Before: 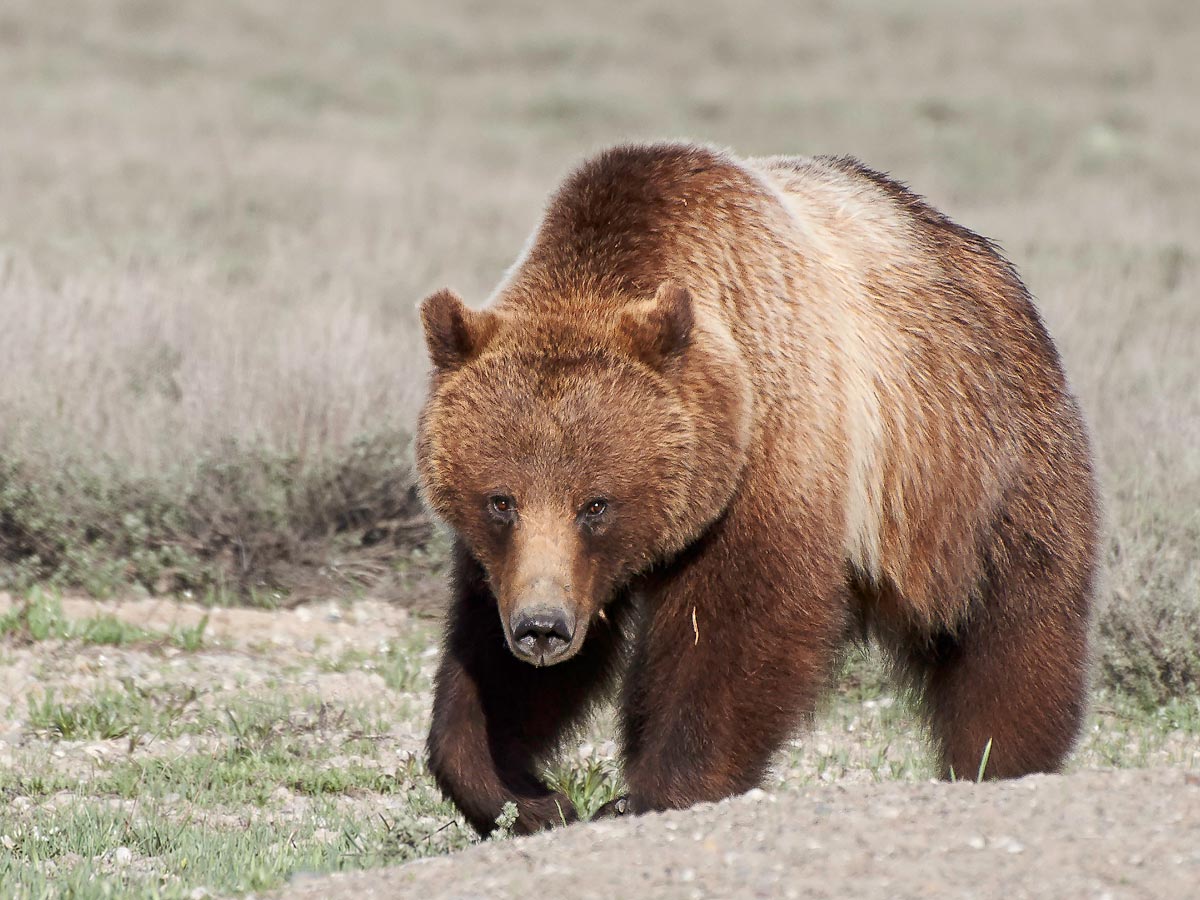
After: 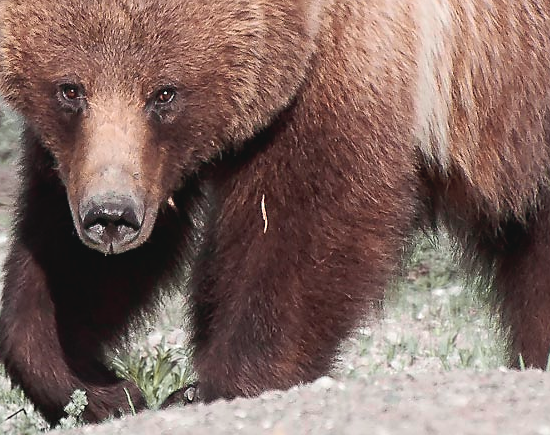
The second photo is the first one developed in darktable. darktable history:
crop: left 35.976%, top 45.819%, right 18.162%, bottom 5.807%
tone curve: curves: ch0 [(0, 0.046) (0.04, 0.074) (0.831, 0.861) (1, 1)]; ch1 [(0, 0) (0.146, 0.159) (0.338, 0.365) (0.417, 0.455) (0.489, 0.486) (0.504, 0.502) (0.529, 0.537) (0.563, 0.567) (1, 1)]; ch2 [(0, 0) (0.307, 0.298) (0.388, 0.375) (0.443, 0.456) (0.485, 0.492) (0.544, 0.525) (1, 1)], color space Lab, independent channels, preserve colors none
exposure: black level correction 0.001, exposure 0.014 EV, compensate highlight preservation false
color balance: output saturation 98.5%
sharpen: radius 1.458, amount 0.398, threshold 1.271
